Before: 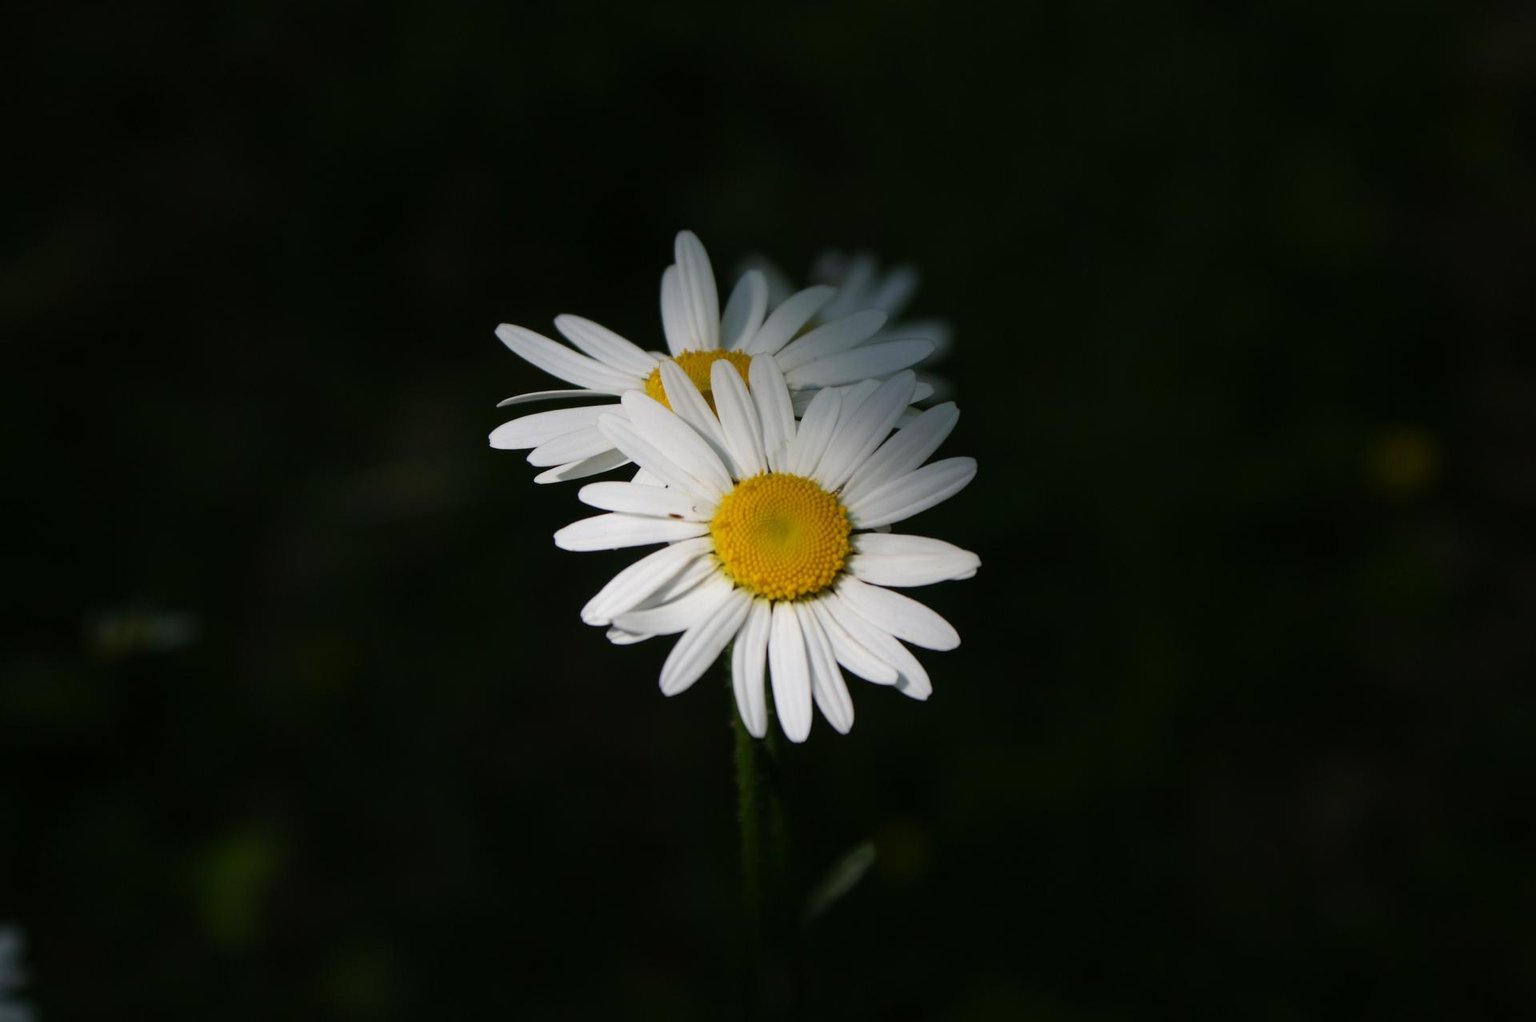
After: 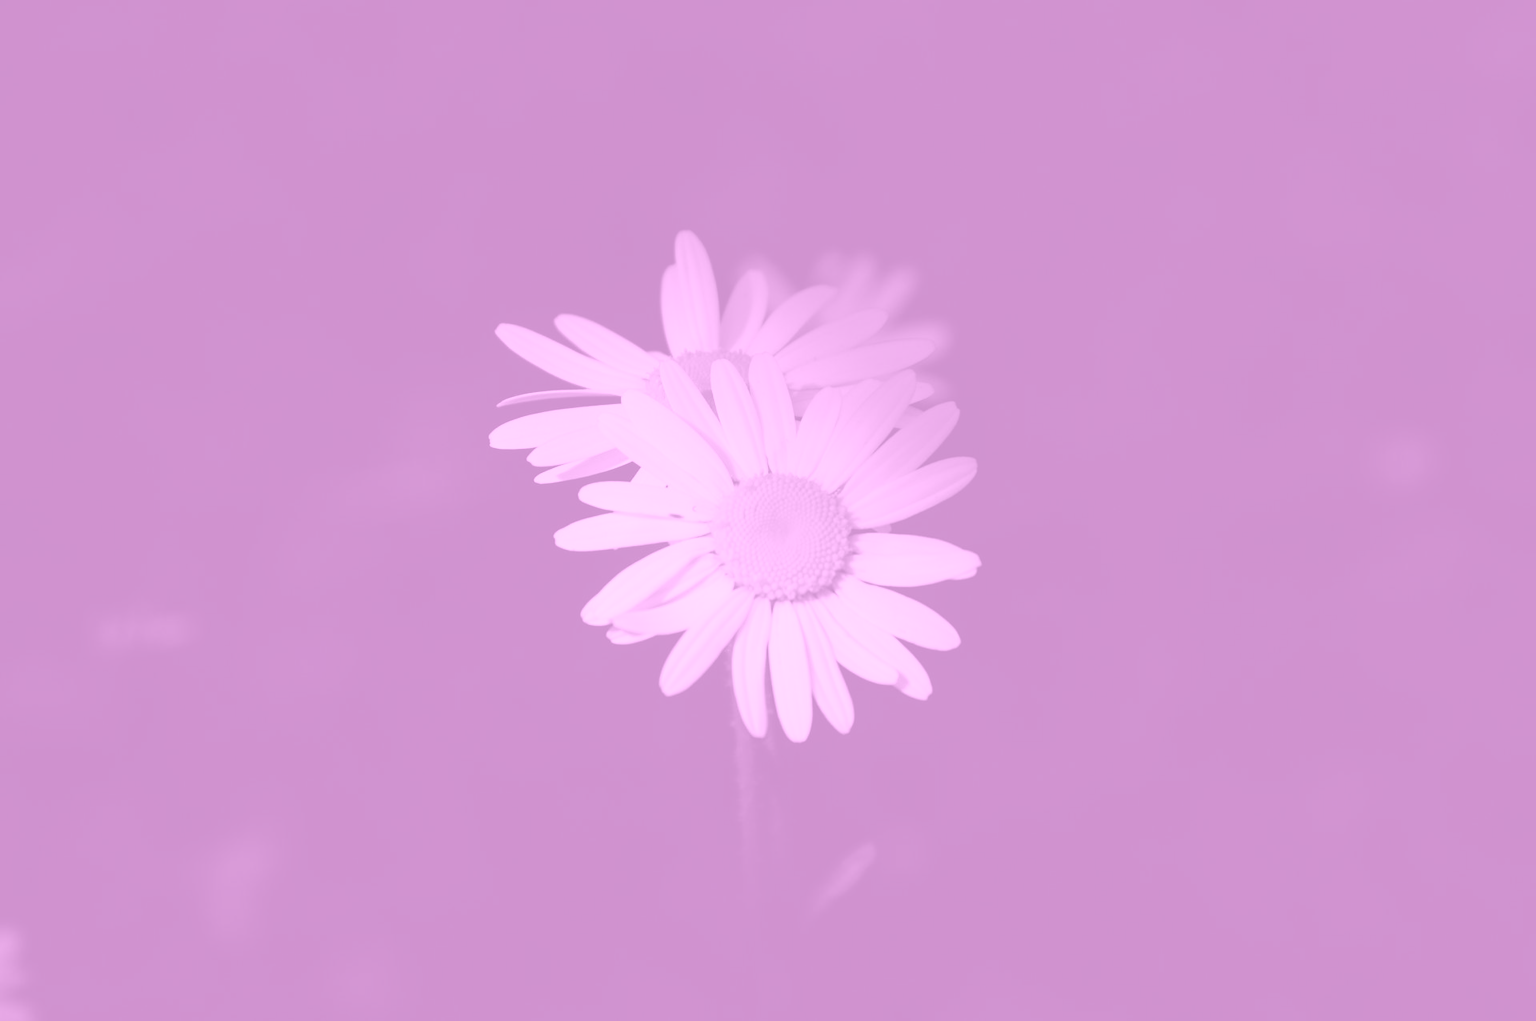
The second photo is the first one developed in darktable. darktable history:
color correction: highlights a* -4.98, highlights b* -3.76, shadows a* 3.83, shadows b* 4.08
colorize: hue 331.2°, saturation 69%, source mix 30.28%, lightness 69.02%, version 1
